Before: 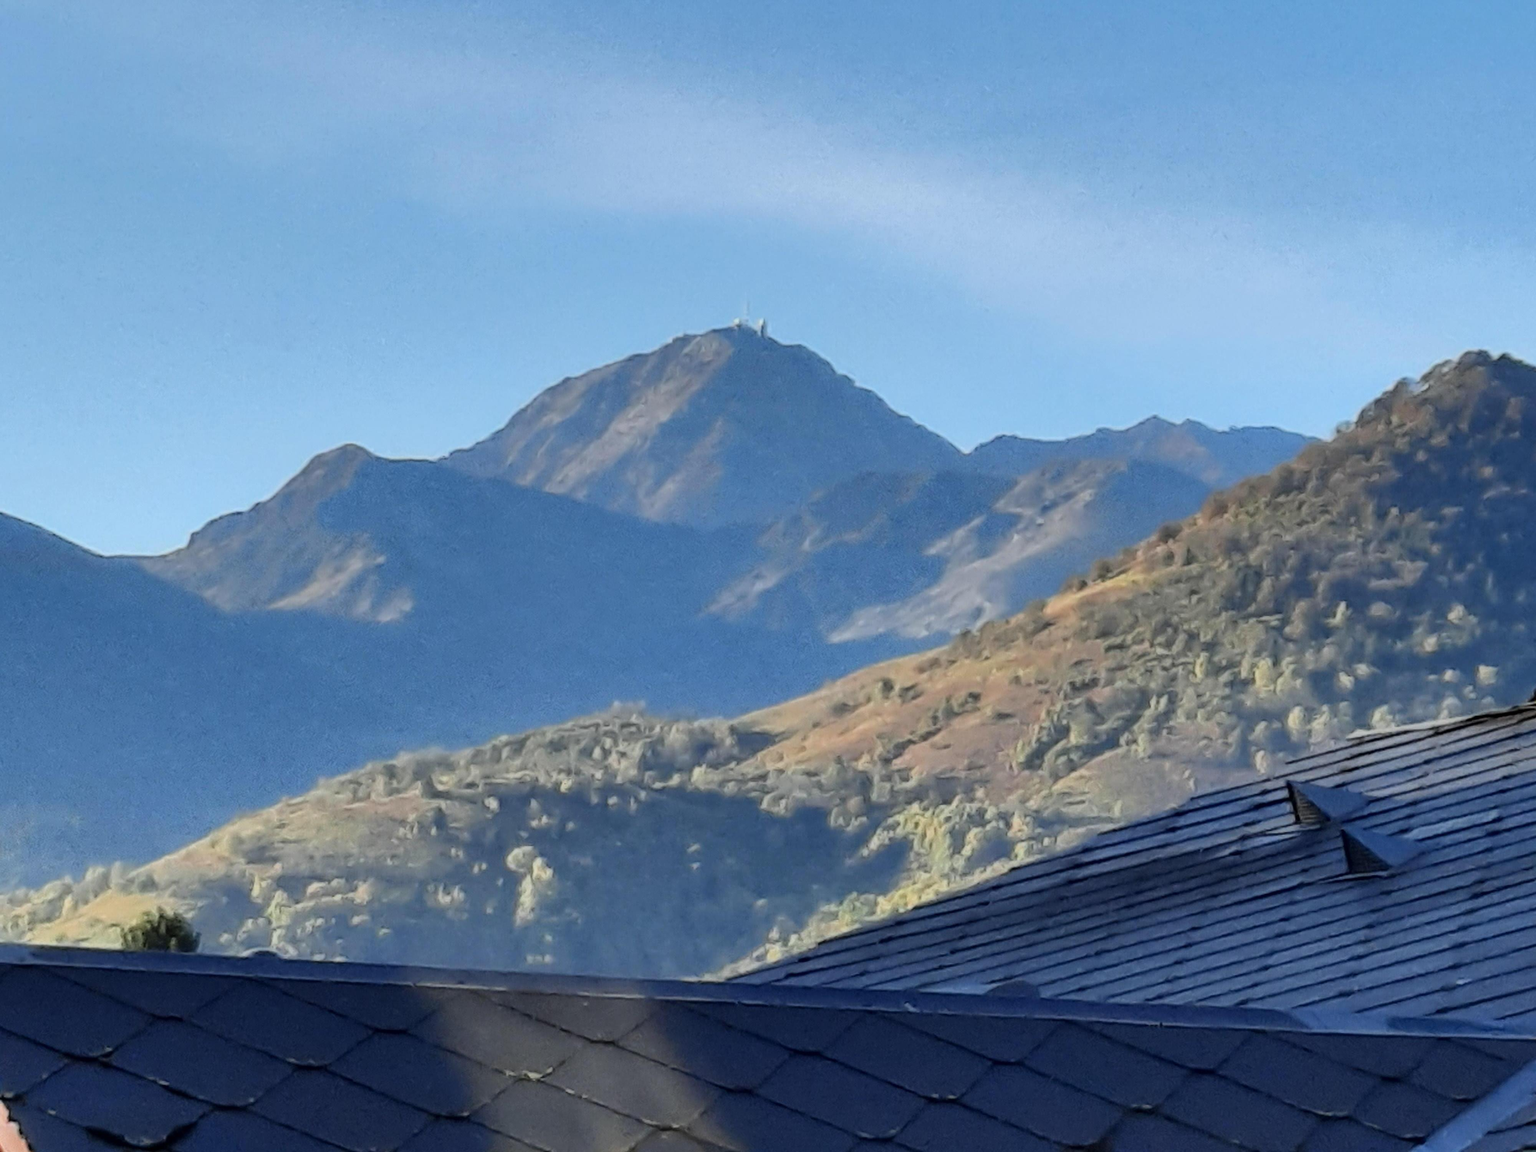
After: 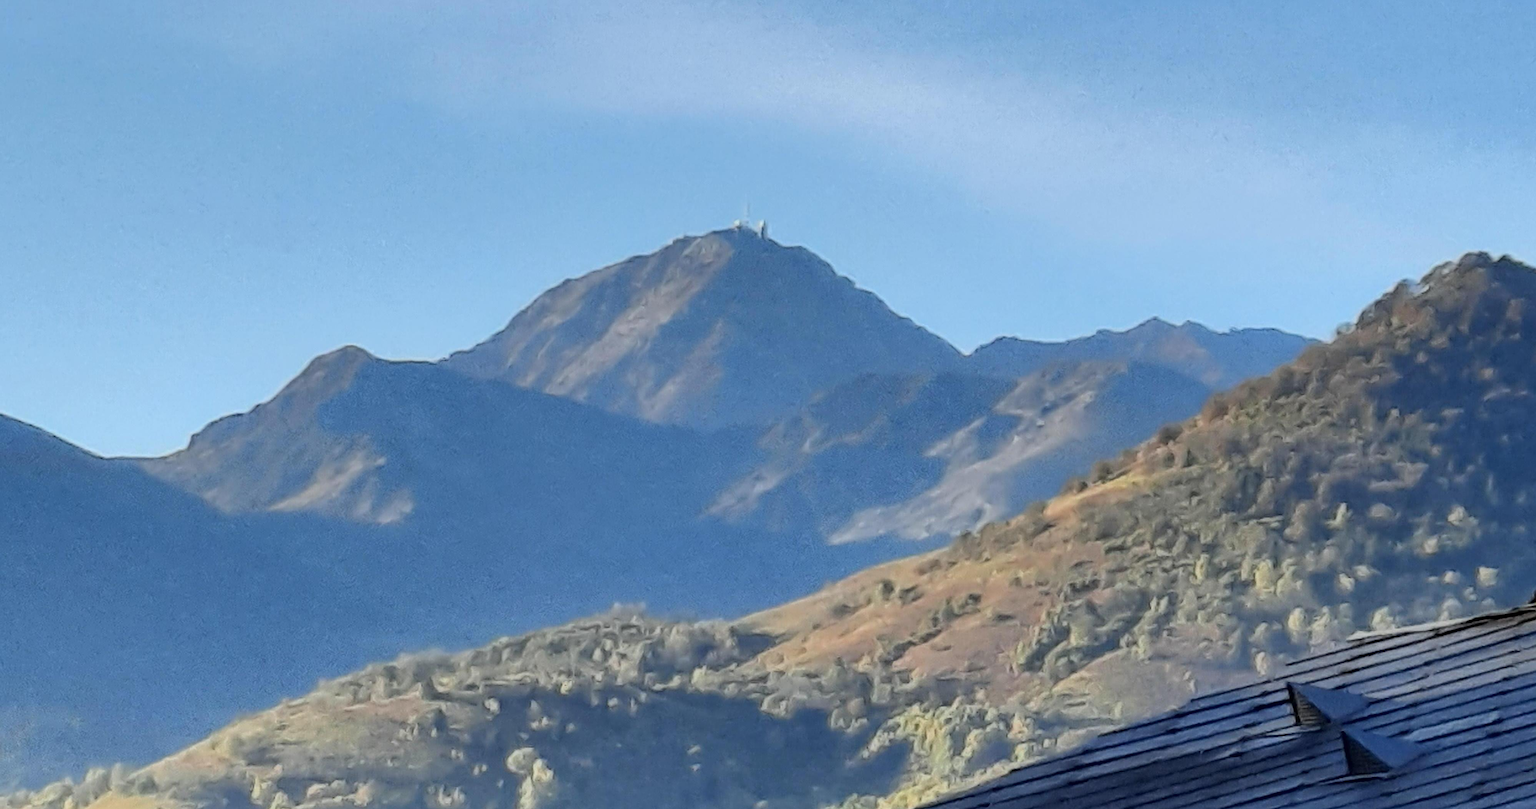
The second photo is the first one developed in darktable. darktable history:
crop and rotate: top 8.577%, bottom 21.137%
sharpen: on, module defaults
